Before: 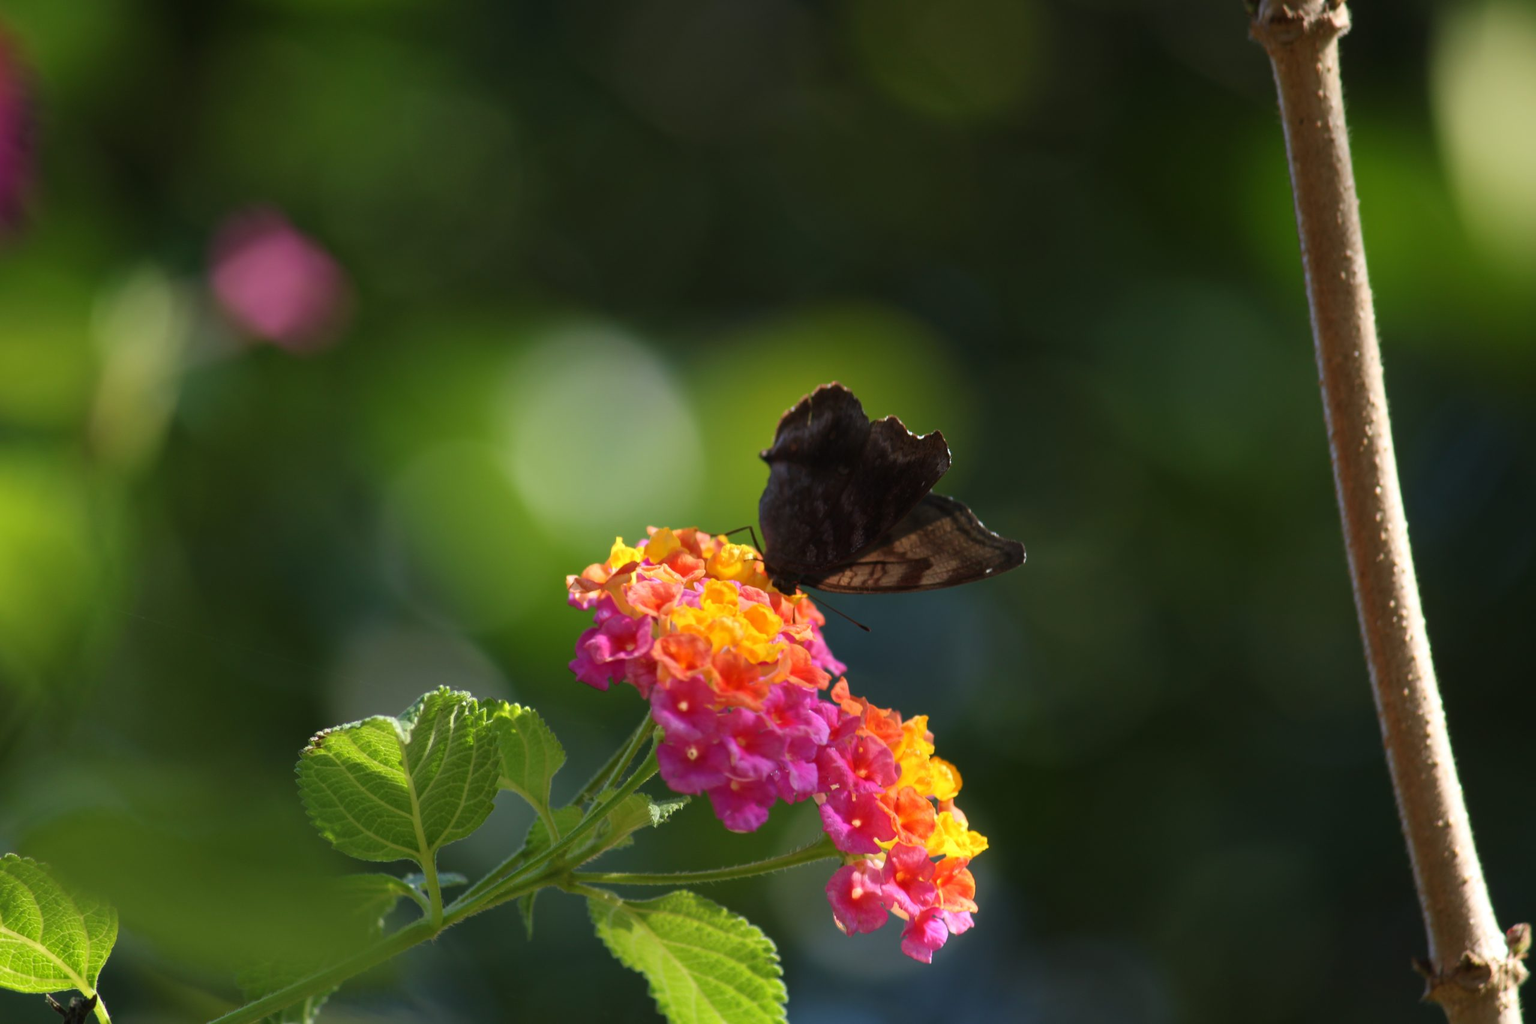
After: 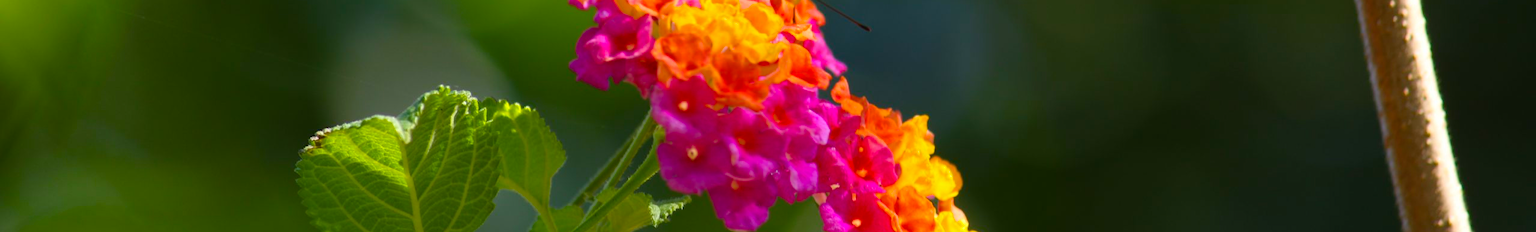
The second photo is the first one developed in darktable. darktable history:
crop and rotate: top 58.676%, bottom 18.596%
color balance rgb: perceptual saturation grading › global saturation 40.986%, global vibrance 9.868%
